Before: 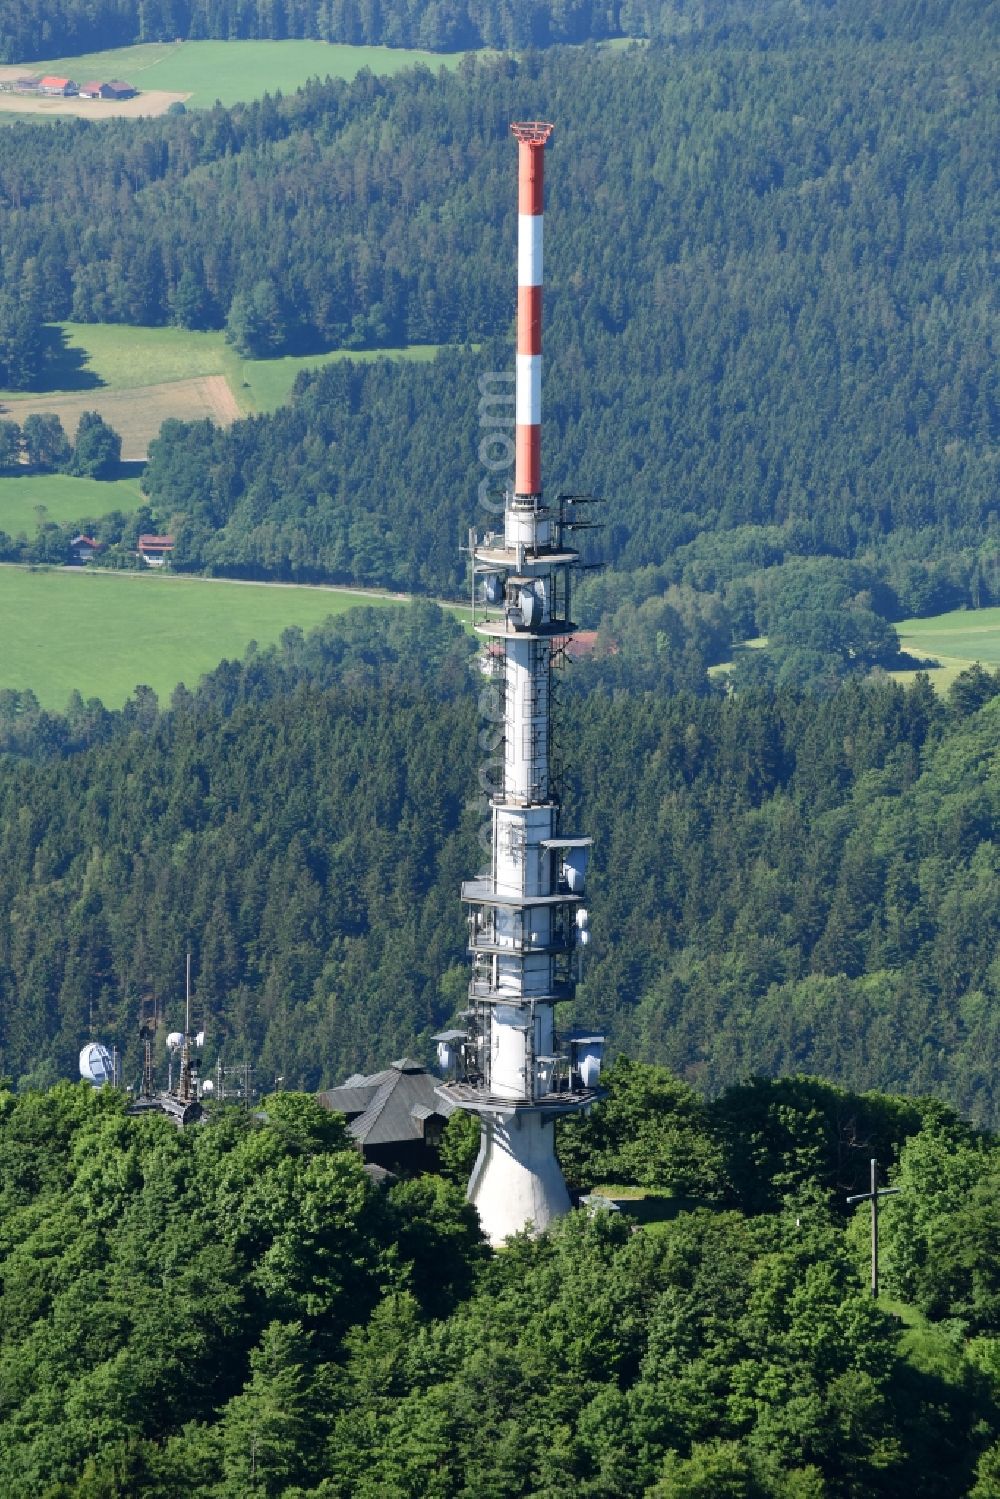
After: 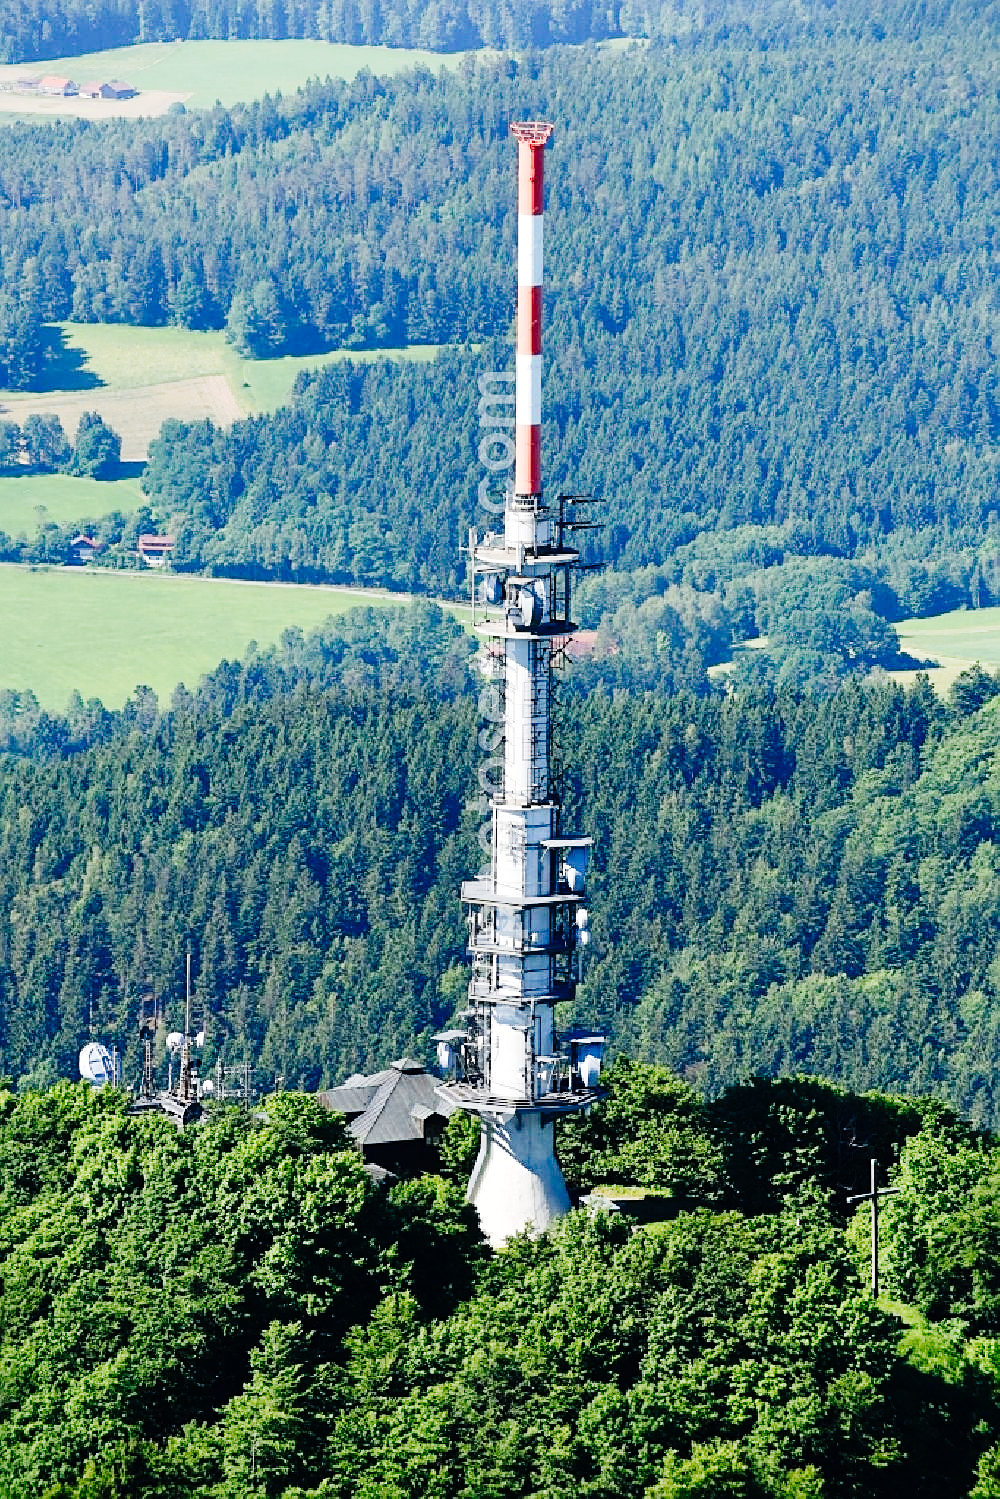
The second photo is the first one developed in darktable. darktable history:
tone curve: curves: ch0 [(0, 0) (0.003, 0.001) (0.011, 0.004) (0.025, 0.008) (0.044, 0.015) (0.069, 0.022) (0.1, 0.031) (0.136, 0.052) (0.177, 0.101) (0.224, 0.181) (0.277, 0.289) (0.335, 0.418) (0.399, 0.541) (0.468, 0.65) (0.543, 0.739) (0.623, 0.817) (0.709, 0.882) (0.801, 0.919) (0.898, 0.958) (1, 1)], preserve colors none
sharpen: on, module defaults
